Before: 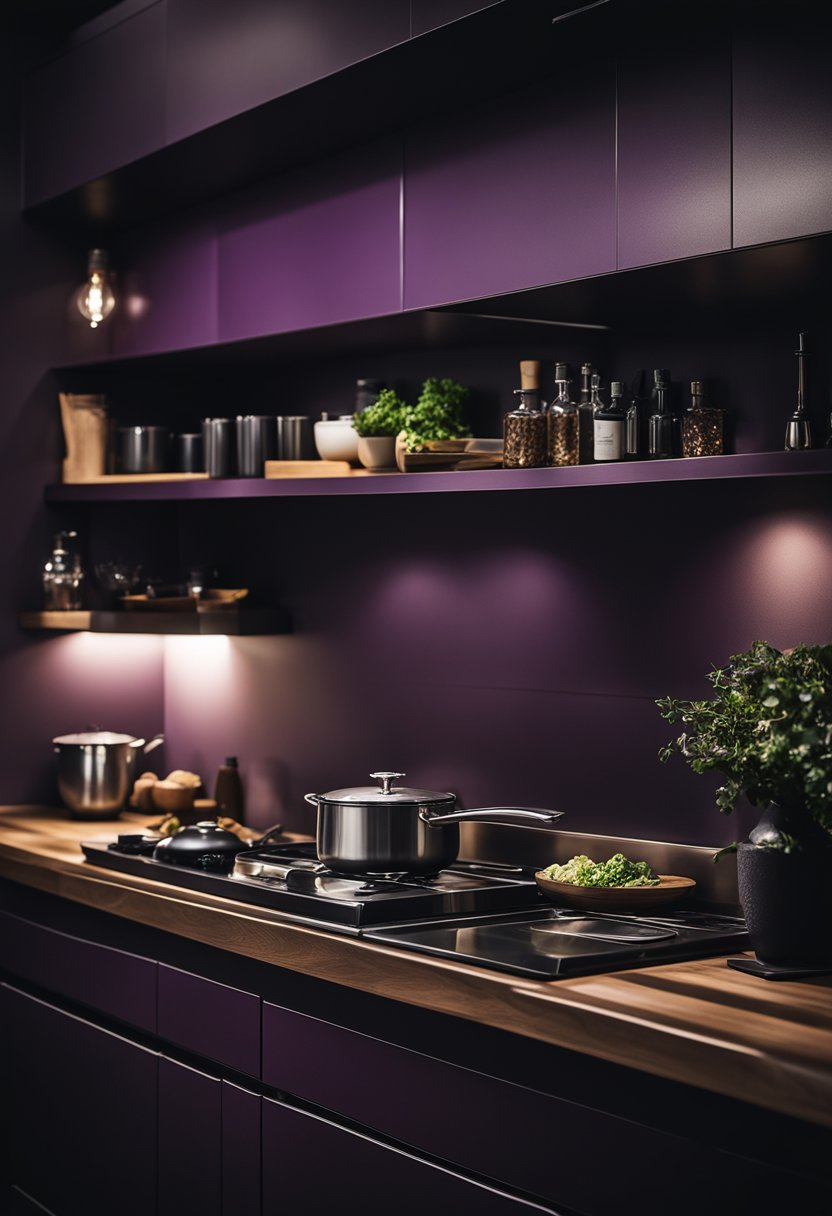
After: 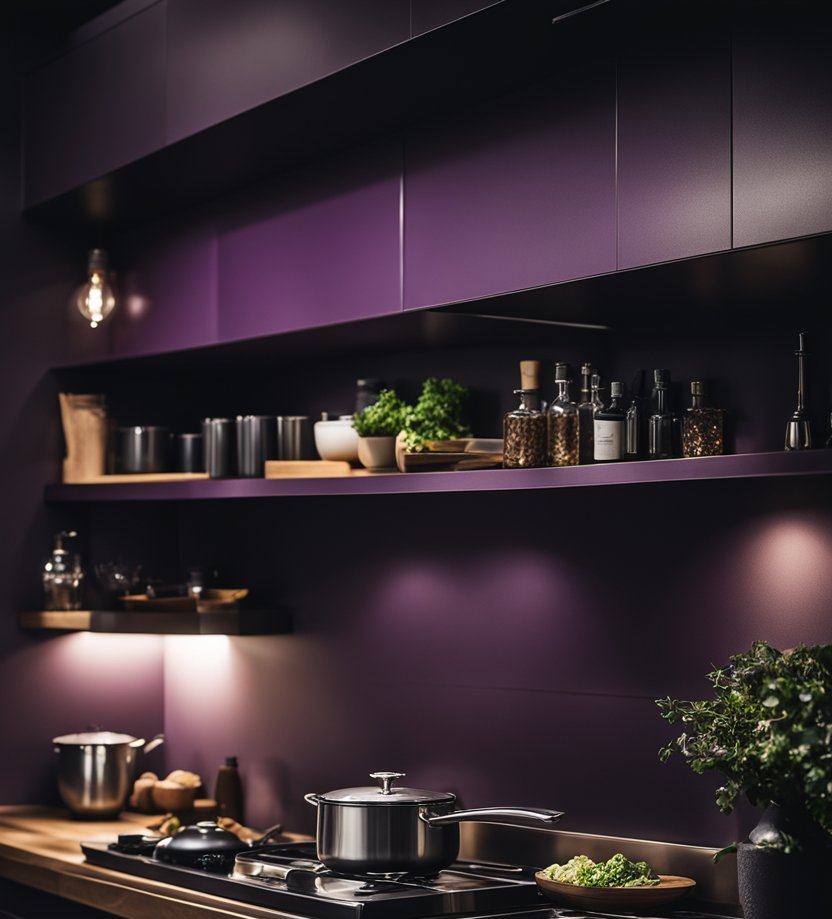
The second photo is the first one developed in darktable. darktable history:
crop: bottom 24.388%
